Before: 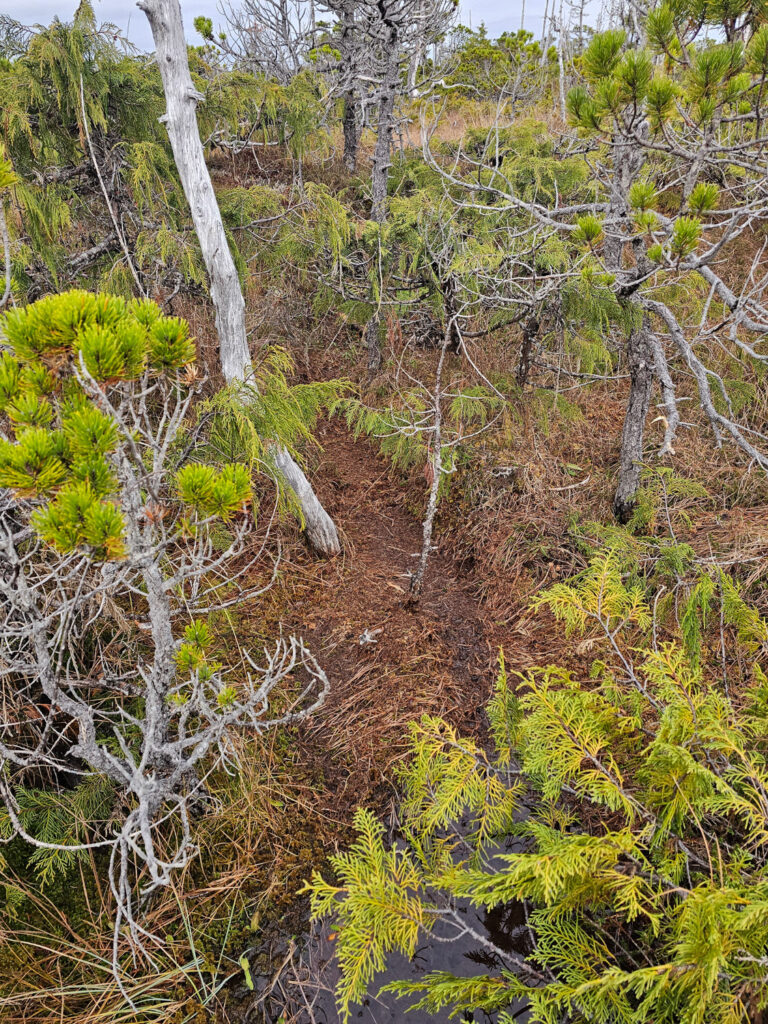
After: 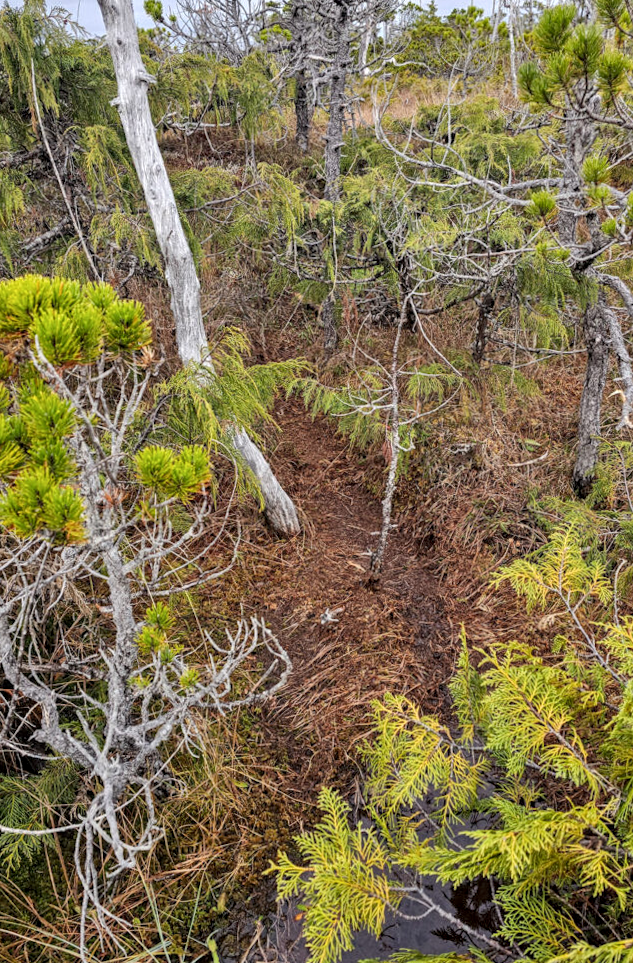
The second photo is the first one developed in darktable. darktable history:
local contrast: detail 130%
crop and rotate: angle 1.06°, left 4.303%, top 0.881%, right 11.196%, bottom 2.675%
